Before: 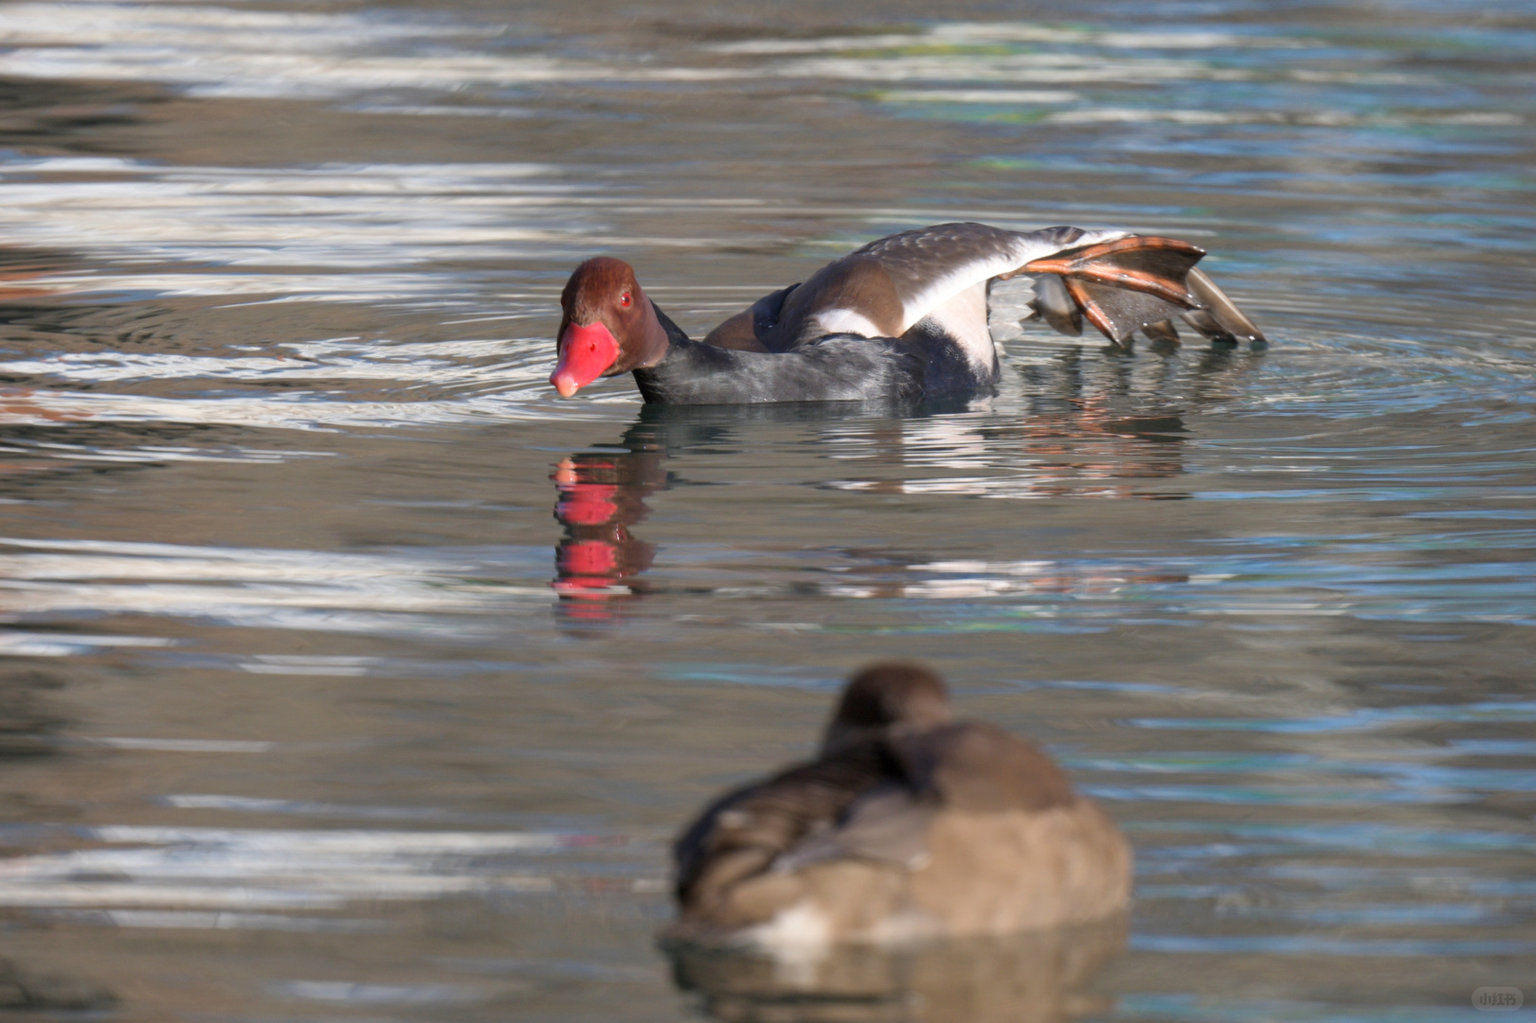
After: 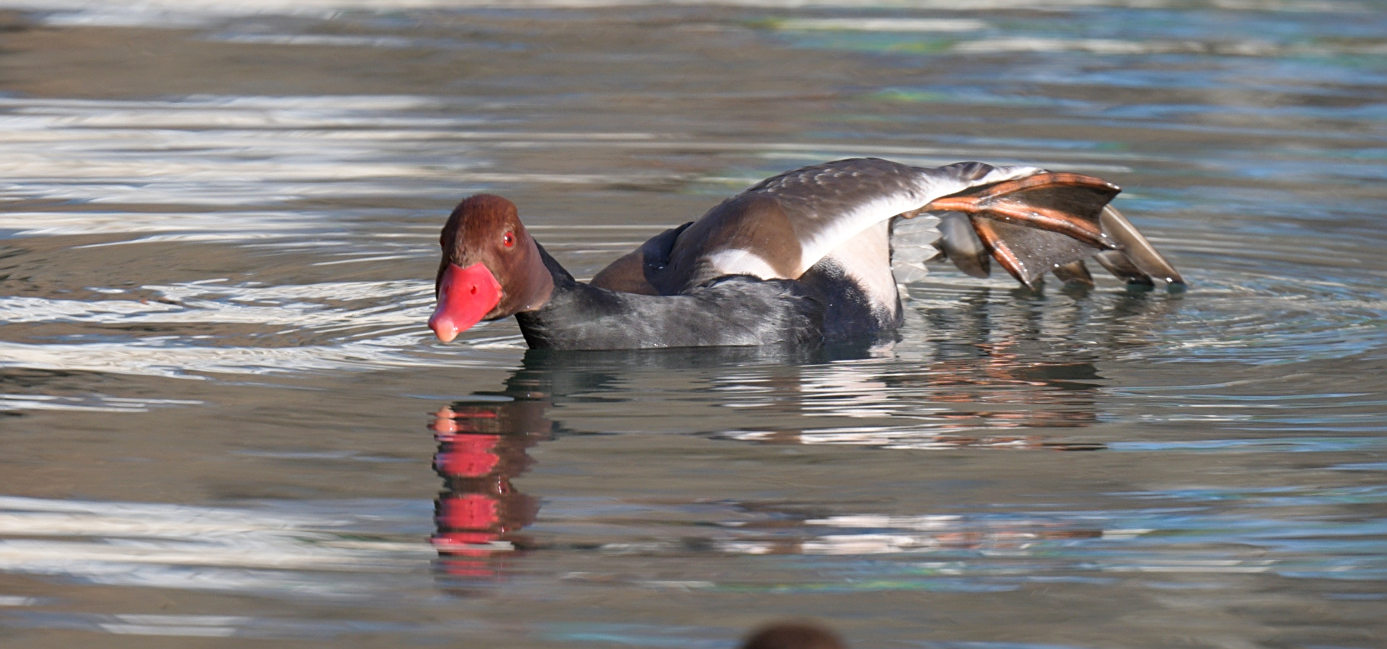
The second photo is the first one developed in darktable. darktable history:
crop and rotate: left 9.467%, top 7.201%, right 4.952%, bottom 32.644%
sharpen: on, module defaults
exposure: compensate highlight preservation false
